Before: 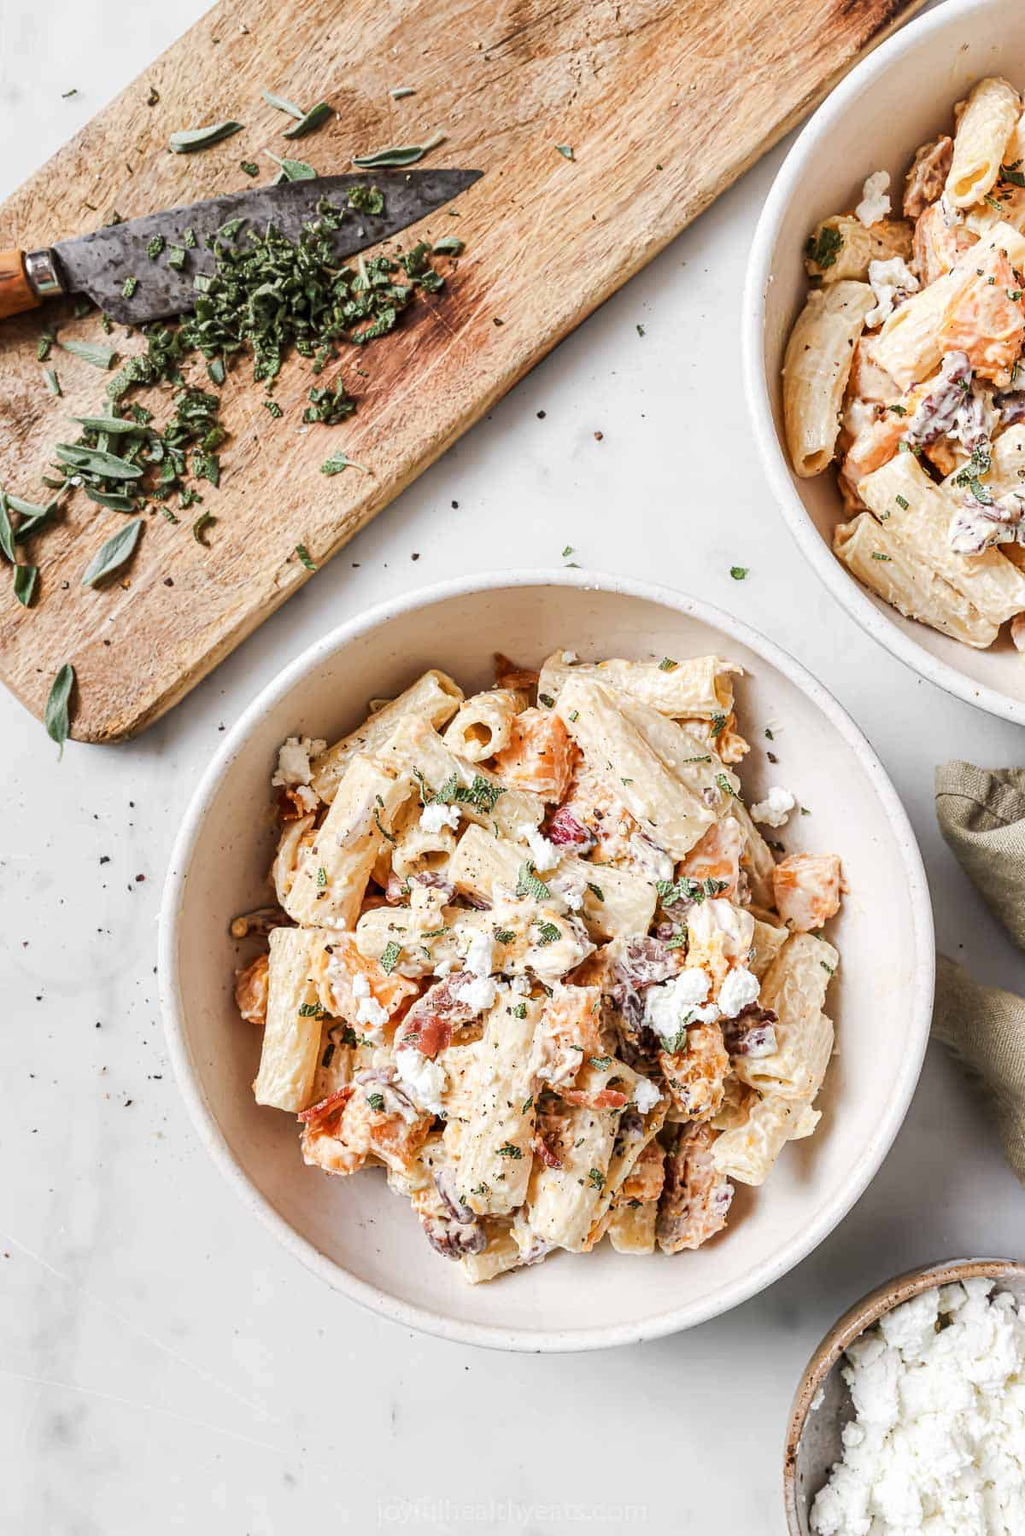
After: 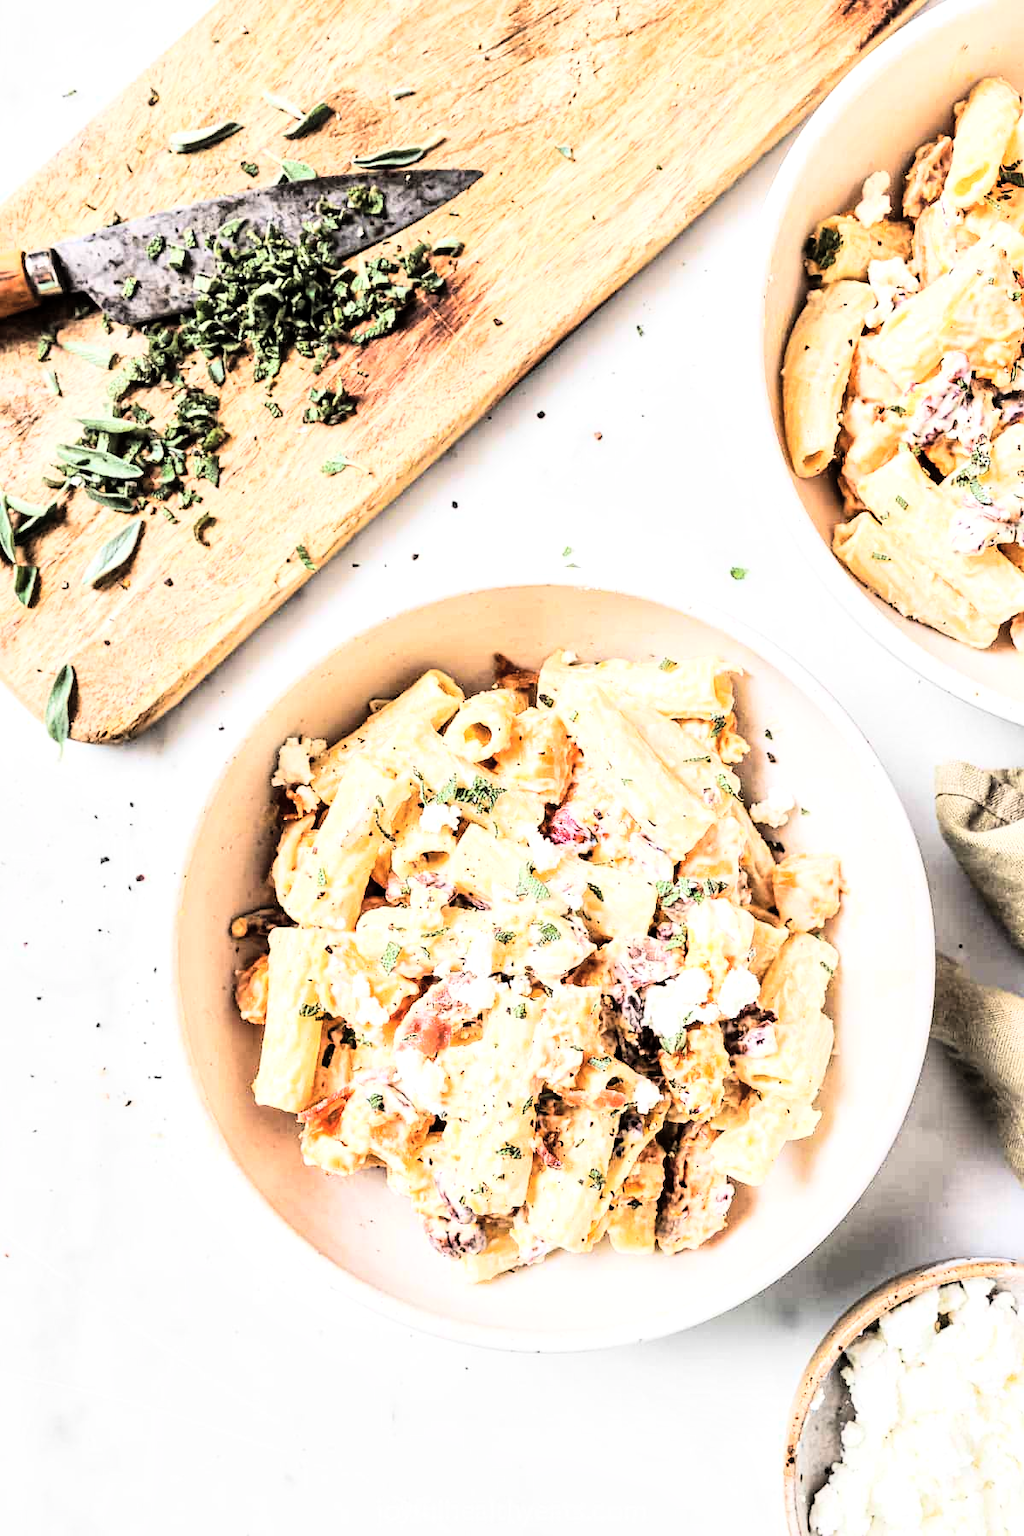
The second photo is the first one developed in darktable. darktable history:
rgb curve: curves: ch0 [(0, 0) (0.21, 0.15) (0.24, 0.21) (0.5, 0.75) (0.75, 0.96) (0.89, 0.99) (1, 1)]; ch1 [(0, 0.02) (0.21, 0.13) (0.25, 0.2) (0.5, 0.67) (0.75, 0.9) (0.89, 0.97) (1, 1)]; ch2 [(0, 0.02) (0.21, 0.13) (0.25, 0.2) (0.5, 0.67) (0.75, 0.9) (0.89, 0.97) (1, 1)], compensate middle gray true
global tonemap: drago (1, 100), detail 1
